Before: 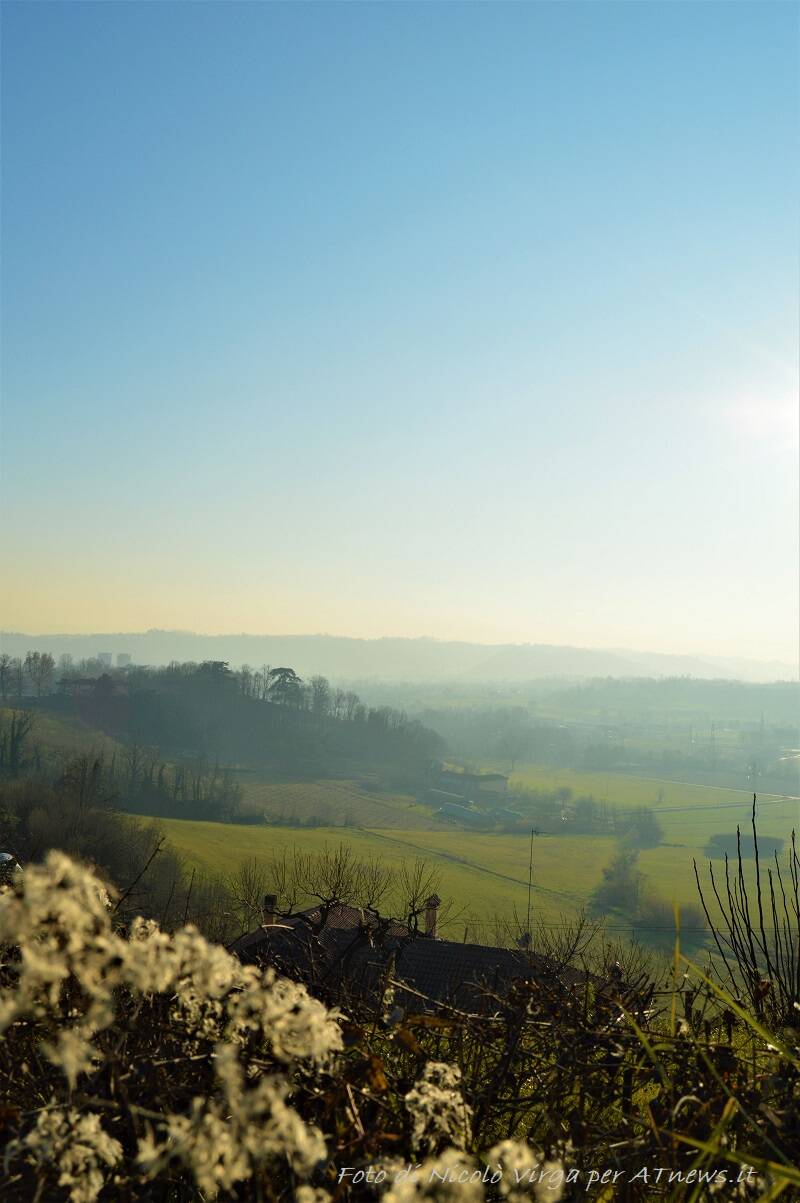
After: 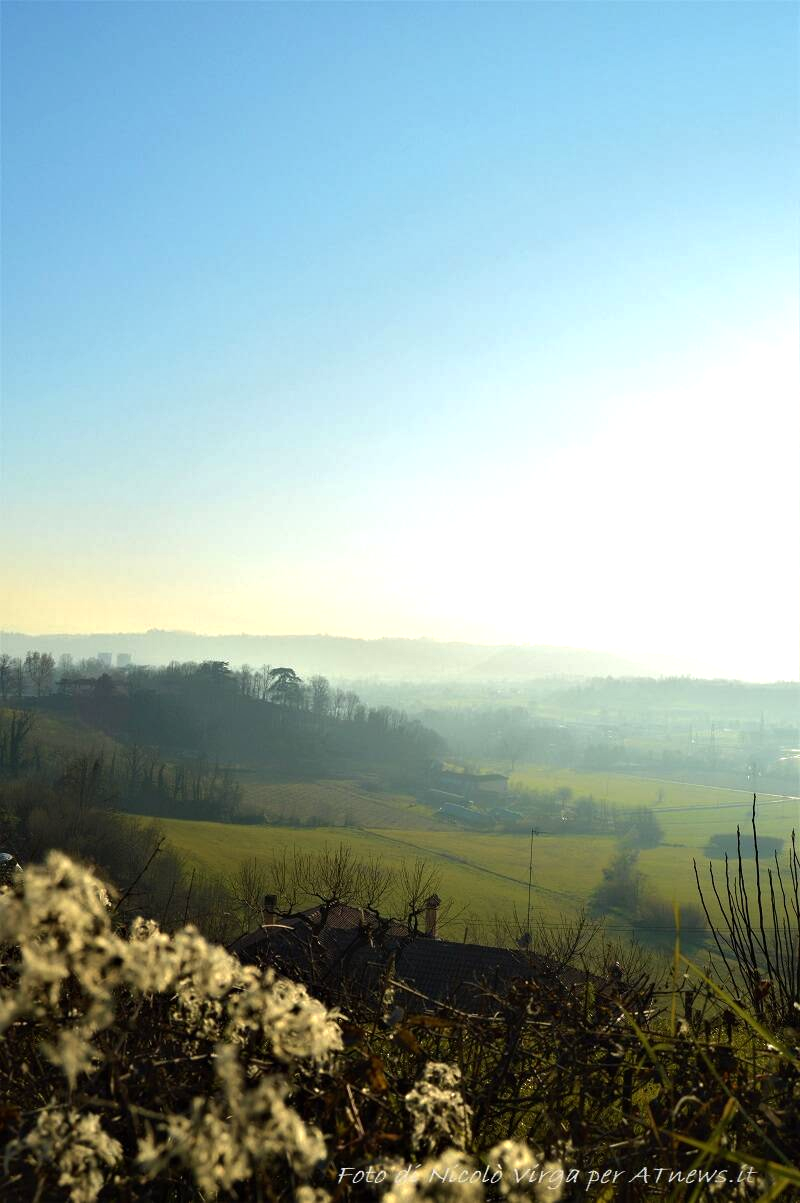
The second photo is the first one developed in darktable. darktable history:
tone equalizer: -8 EV 0.001 EV, -7 EV -0.002 EV, -6 EV 0.002 EV, -5 EV -0.03 EV, -4 EV -0.116 EV, -3 EV -0.169 EV, -2 EV 0.24 EV, -1 EV 0.702 EV, +0 EV 0.493 EV
base curve: curves: ch0 [(0, 0) (0.74, 0.67) (1, 1)]
